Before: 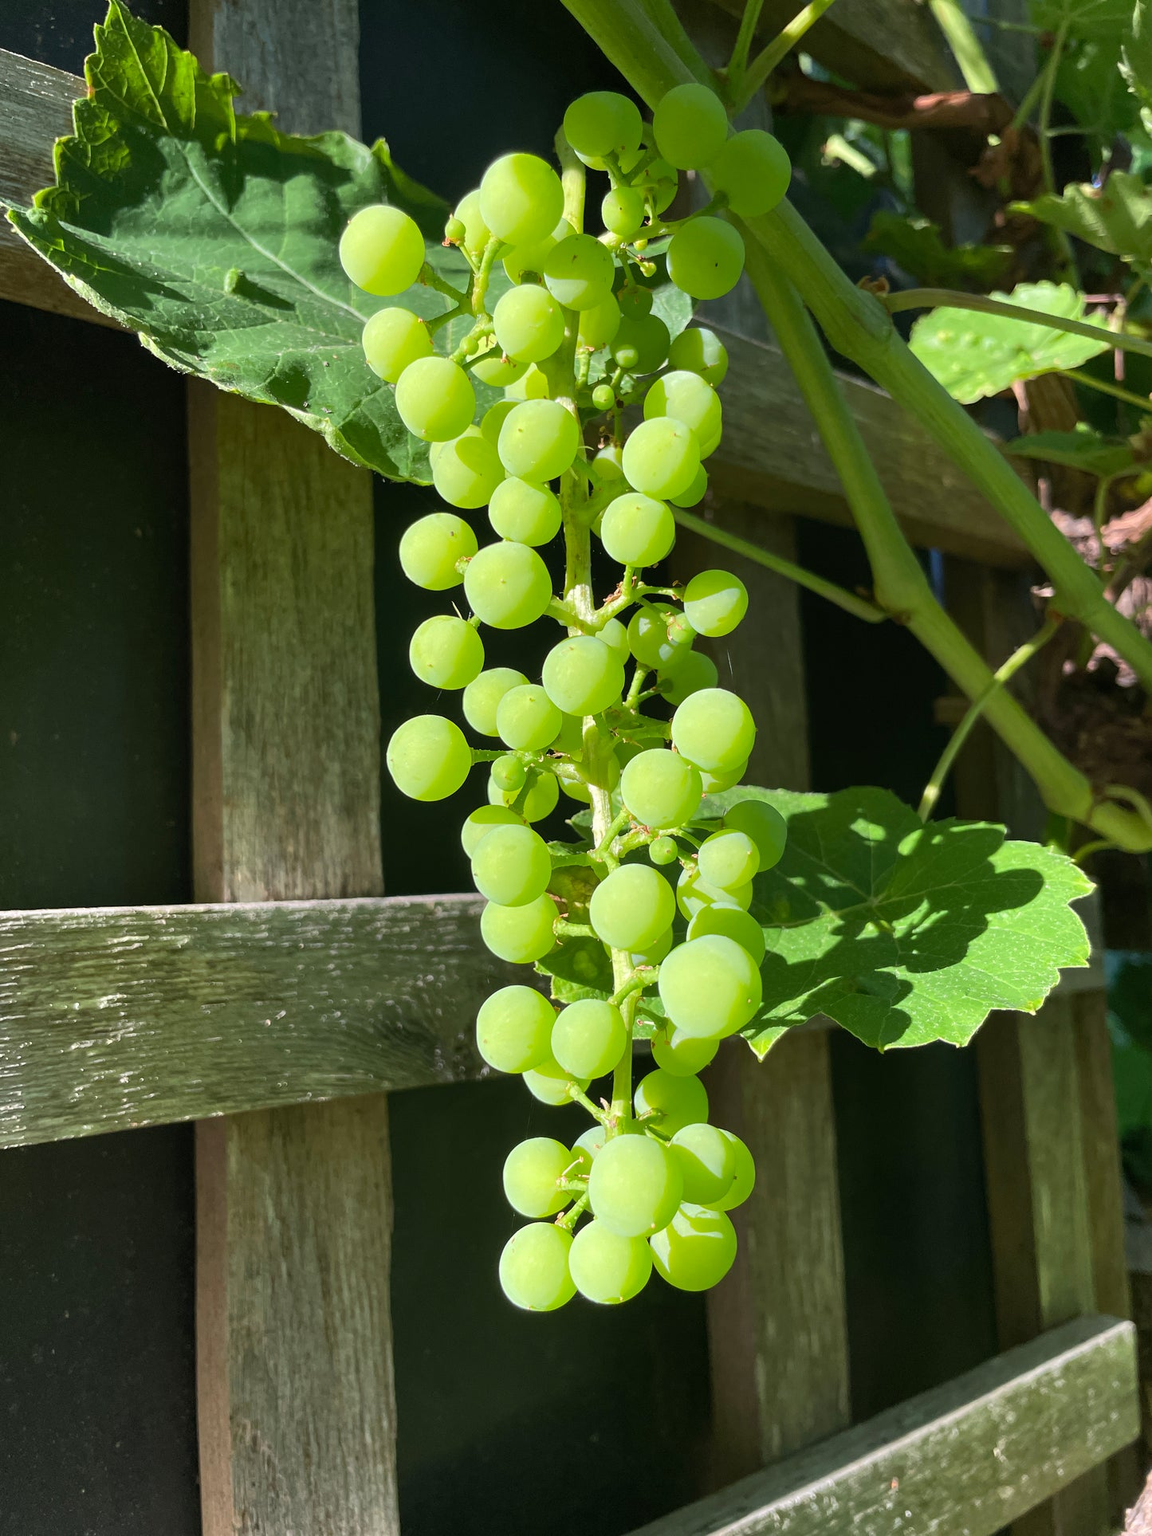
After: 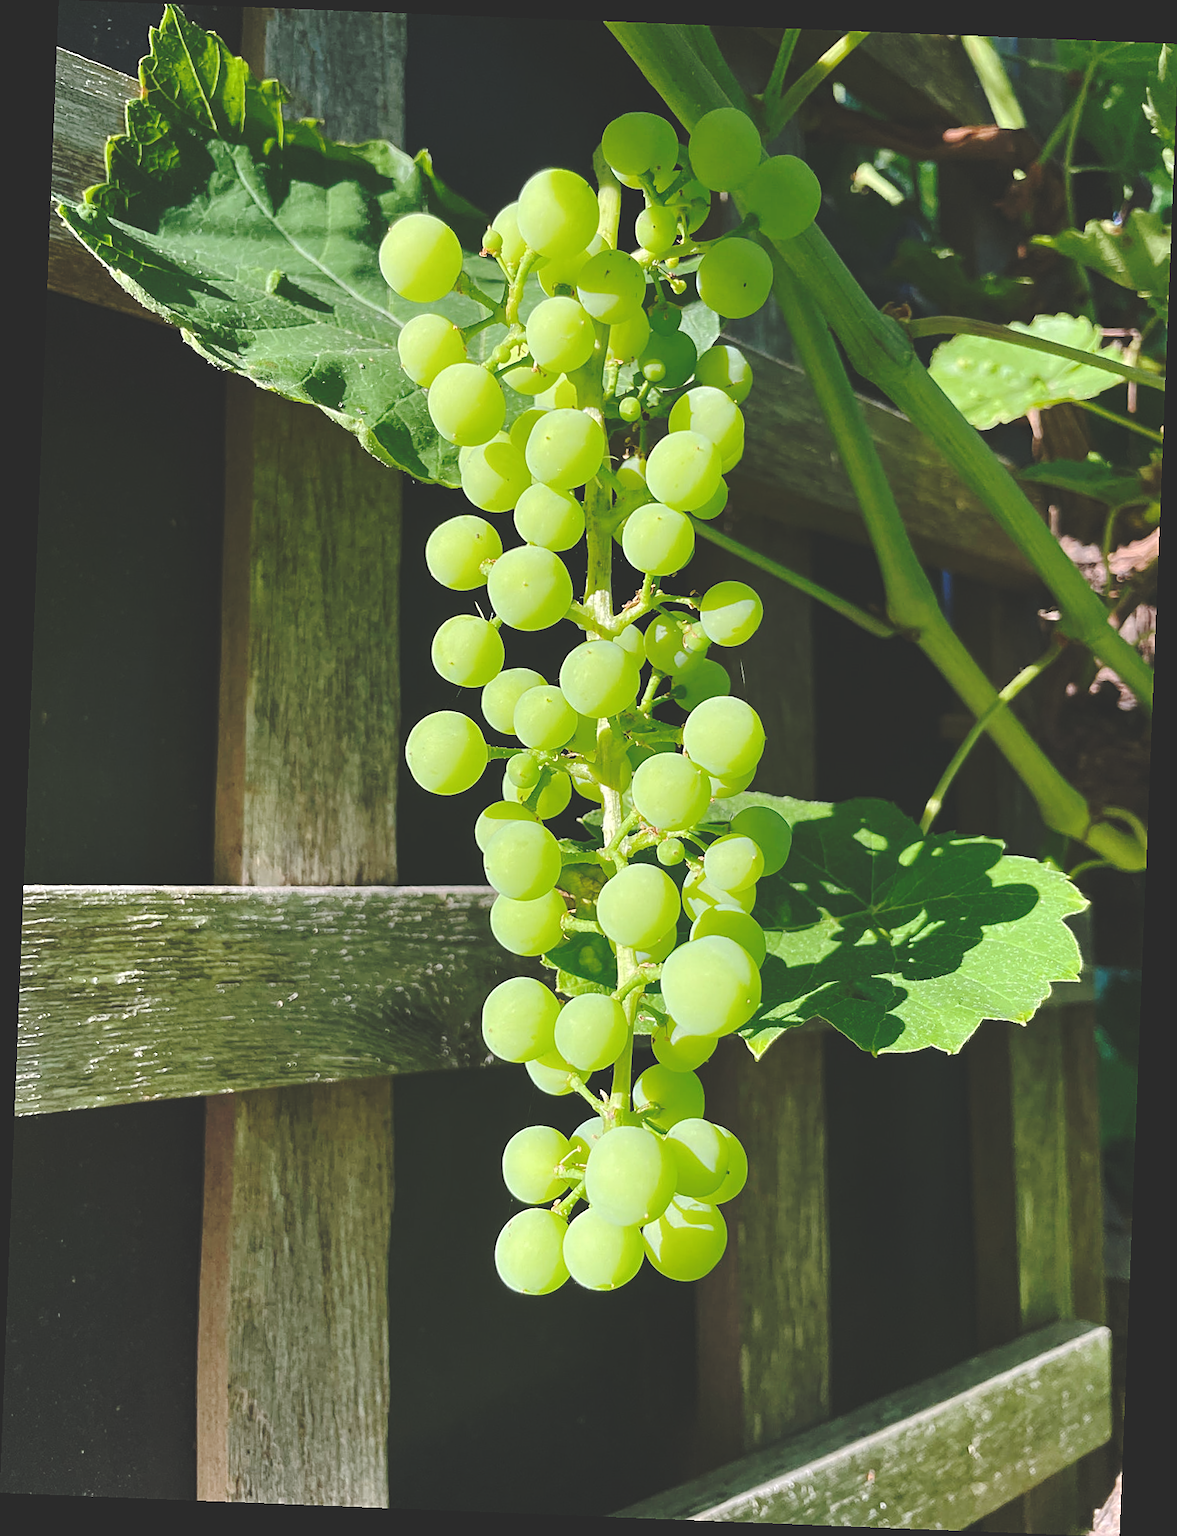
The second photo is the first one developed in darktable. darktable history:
base curve: curves: ch0 [(0, 0.024) (0.055, 0.065) (0.121, 0.166) (0.236, 0.319) (0.693, 0.726) (1, 1)], preserve colors none
sharpen: on, module defaults
rotate and perspective: rotation 2.27°, automatic cropping off
